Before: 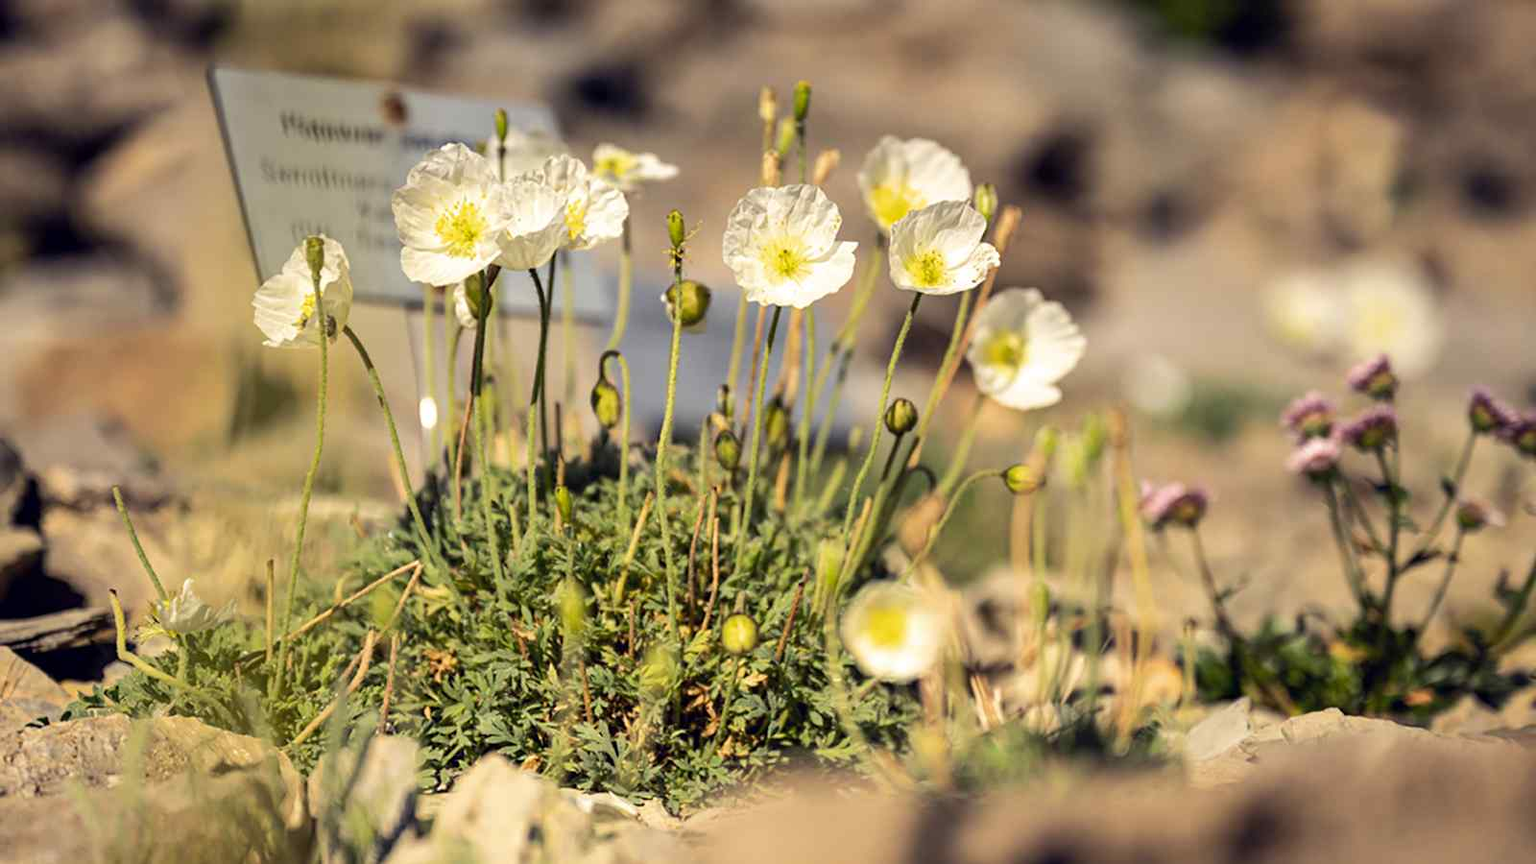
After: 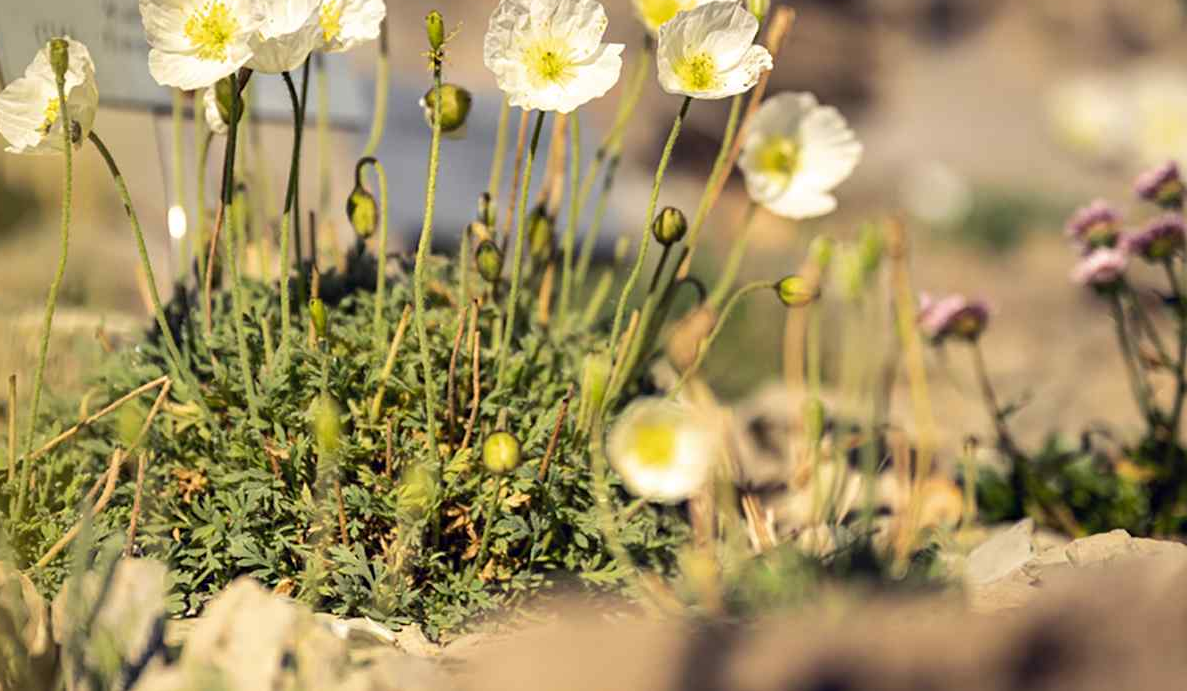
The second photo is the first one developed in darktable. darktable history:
crop: left 16.837%, top 23.131%, right 8.937%
